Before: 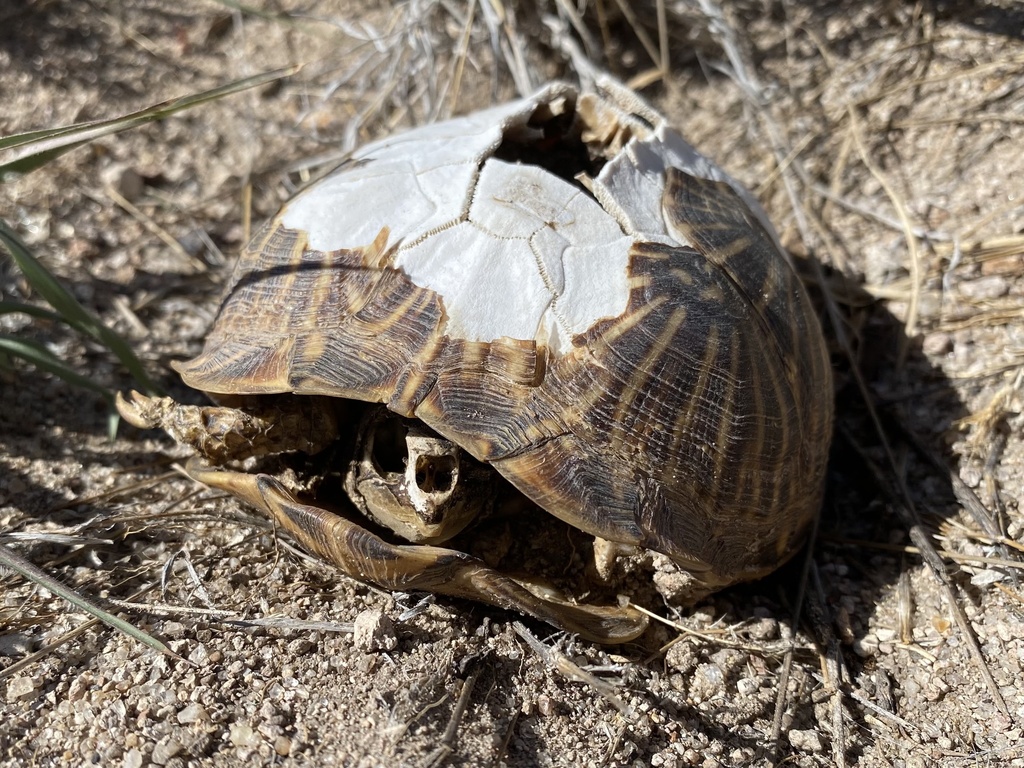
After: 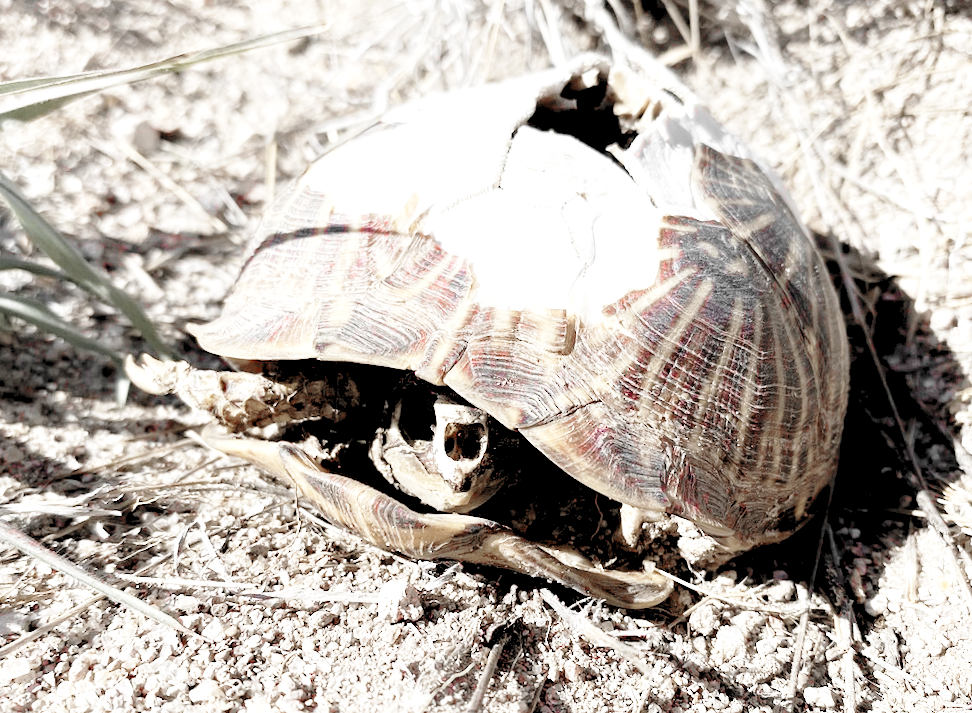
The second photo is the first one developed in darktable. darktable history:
exposure: black level correction 0, exposure 1.2 EV, compensate exposure bias true, compensate highlight preservation false
color zones: curves: ch1 [(0, 0.831) (0.08, 0.771) (0.157, 0.268) (0.241, 0.207) (0.562, -0.005) (0.714, -0.013) (0.876, 0.01) (1, 0.831)]
base curve: curves: ch0 [(0, 0) (0.028, 0.03) (0.121, 0.232) (0.46, 0.748) (0.859, 0.968) (1, 1)], preserve colors none
crop: right 4.126%, bottom 0.031%
rotate and perspective: rotation 0.679°, lens shift (horizontal) 0.136, crop left 0.009, crop right 0.991, crop top 0.078, crop bottom 0.95
rgb levels: preserve colors sum RGB, levels [[0.038, 0.433, 0.934], [0, 0.5, 1], [0, 0.5, 1]]
